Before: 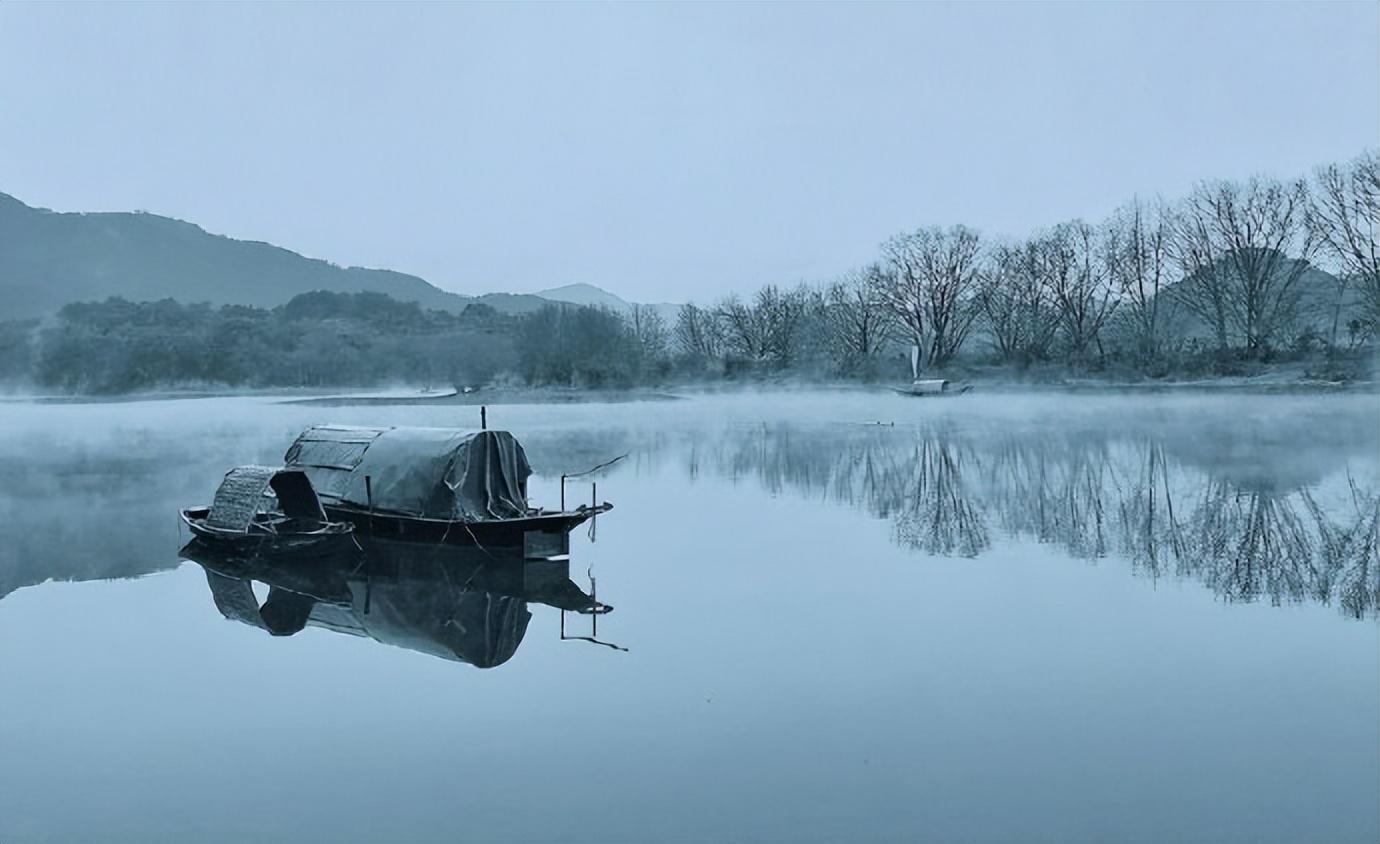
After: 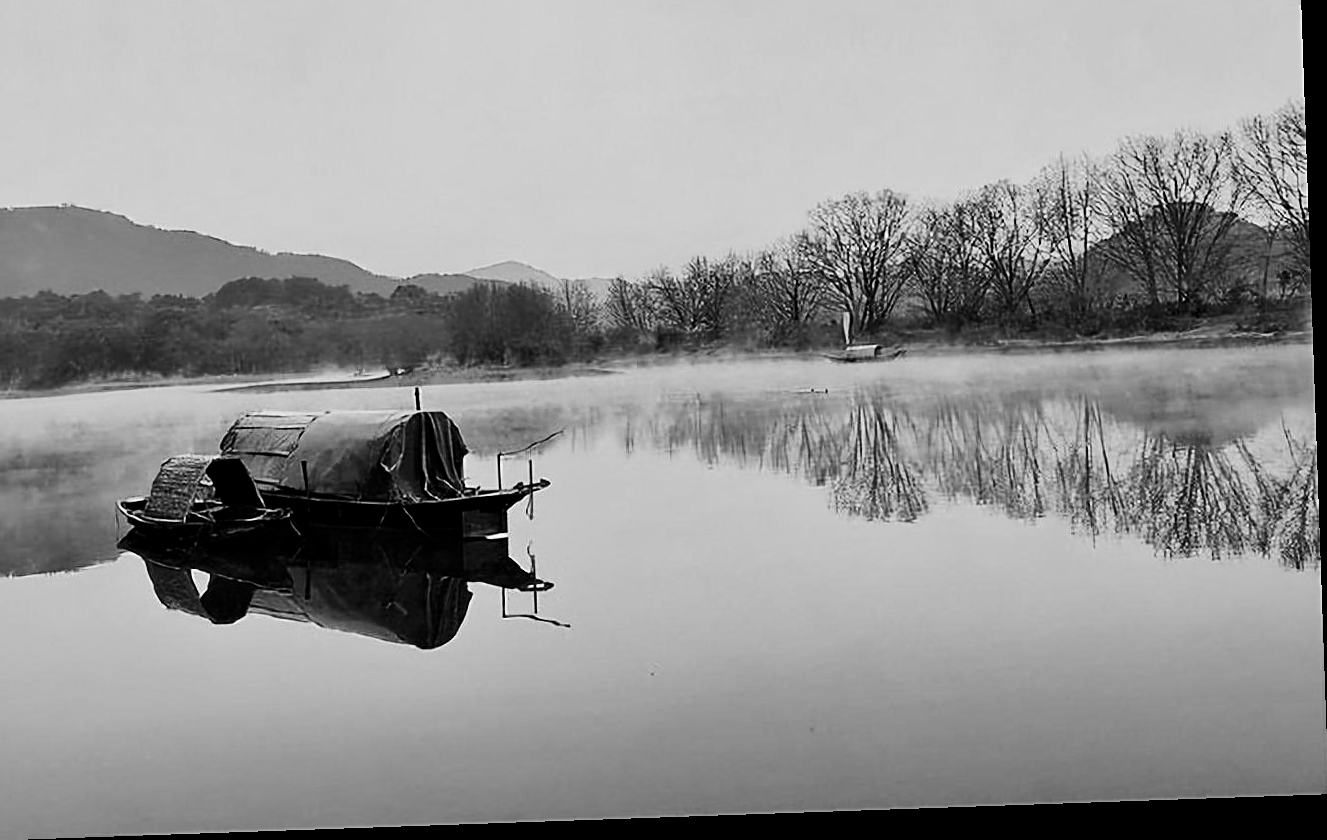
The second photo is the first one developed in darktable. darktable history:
crop and rotate: angle 1.99°, left 5.719%, top 5.688%
contrast brightness saturation: contrast 0.339, brightness -0.084, saturation 0.17
tone equalizer: -8 EV -0.378 EV, -7 EV -0.417 EV, -6 EV -0.328 EV, -5 EV -0.233 EV, -3 EV 0.253 EV, -2 EV 0.329 EV, -1 EV 0.392 EV, +0 EV 0.403 EV, smoothing diameter 2.17%, edges refinement/feathering 17.79, mask exposure compensation -1.57 EV, filter diffusion 5
shadows and highlights: on, module defaults
color zones: curves: ch0 [(0, 0.447) (0.184, 0.543) (0.323, 0.476) (0.429, 0.445) (0.571, 0.443) (0.714, 0.451) (0.857, 0.452) (1, 0.447)]; ch1 [(0, 0.464) (0.176, 0.46) (0.287, 0.177) (0.429, 0.002) (0.571, 0) (0.714, 0) (0.857, 0) (1, 0.464)]
sharpen: on, module defaults
exposure: black level correction 0.009, exposure -0.163 EV, compensate highlight preservation false
